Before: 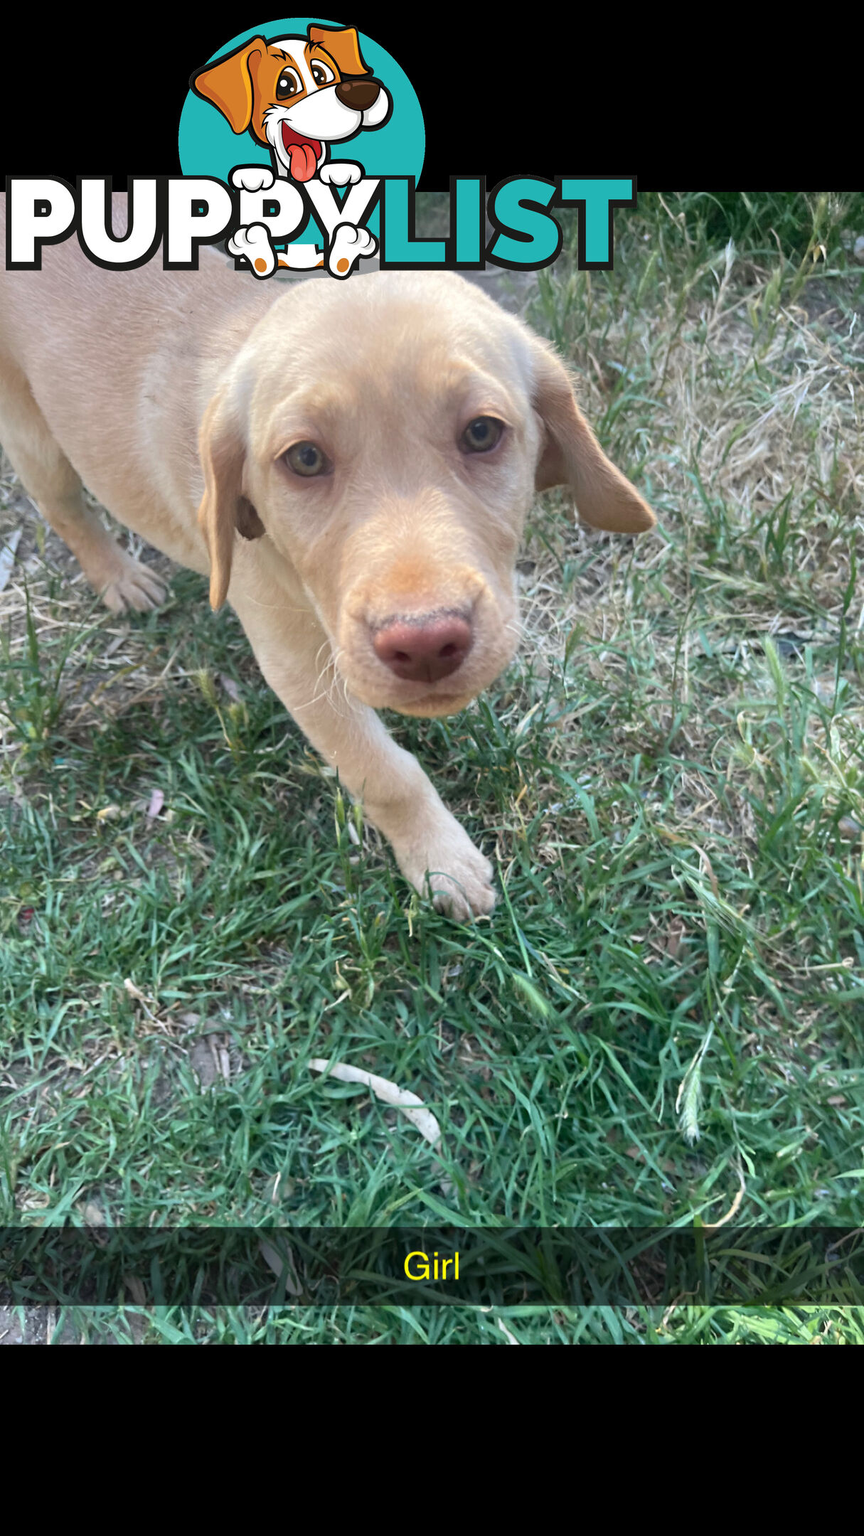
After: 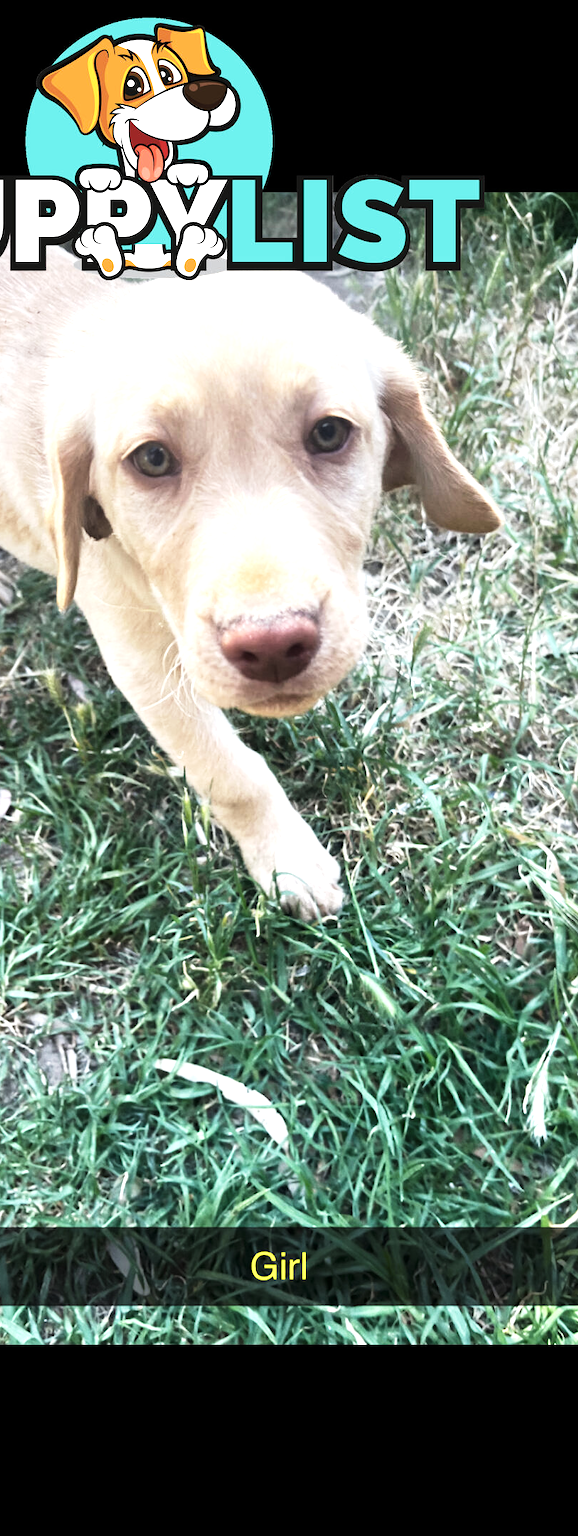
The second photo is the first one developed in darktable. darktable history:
crop and rotate: left 17.716%, right 15.328%
levels: mode automatic, gray 59.4%, levels [0.055, 0.477, 0.9]
base curve: curves: ch0 [(0, 0) (0.666, 0.806) (1, 1)], preserve colors none
exposure: black level correction 0, exposure 1.001 EV, compensate highlight preservation false
